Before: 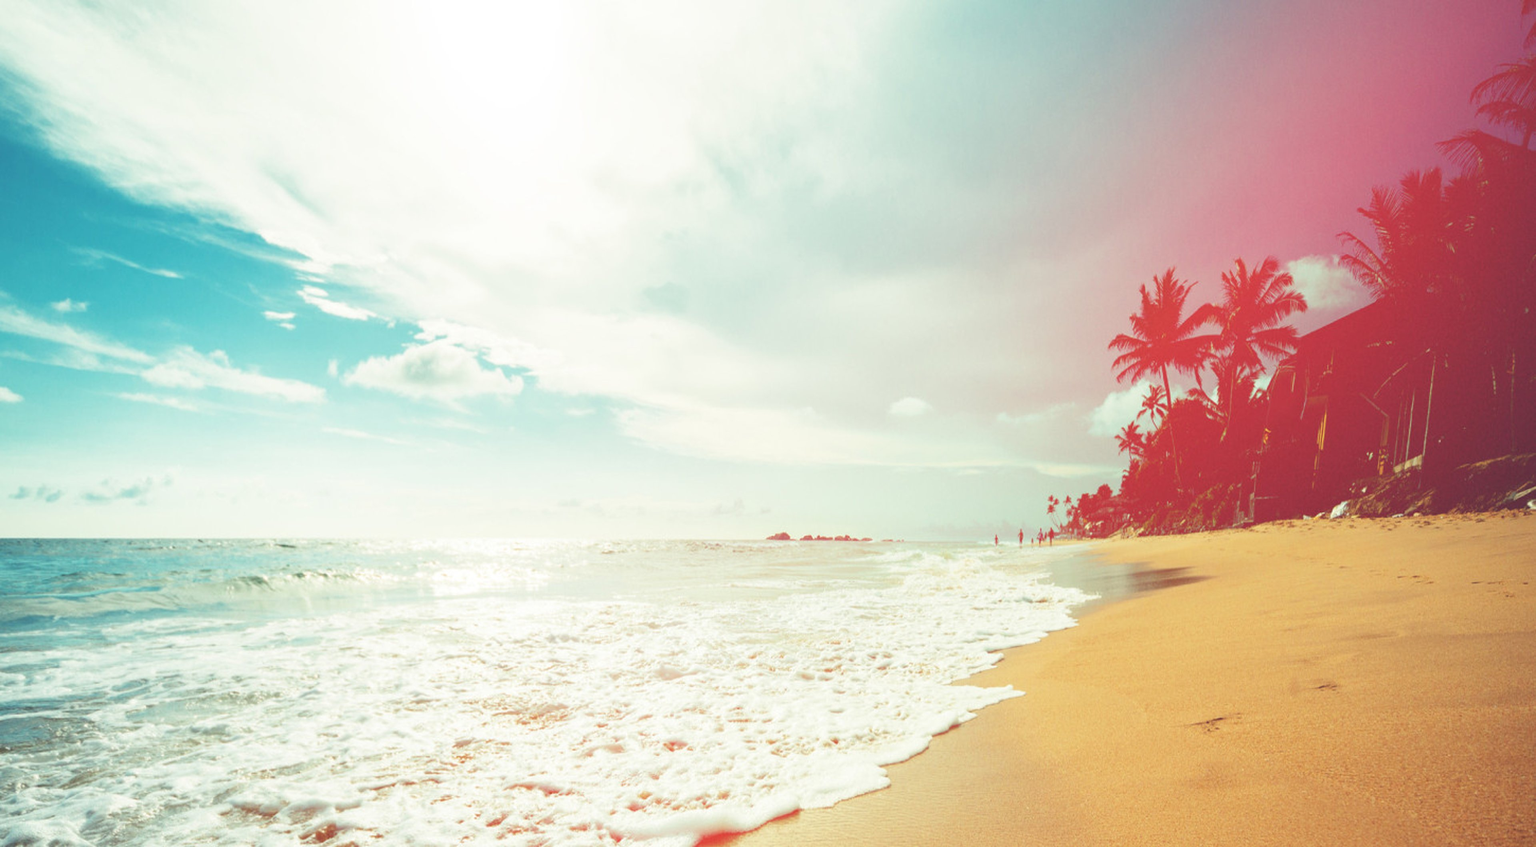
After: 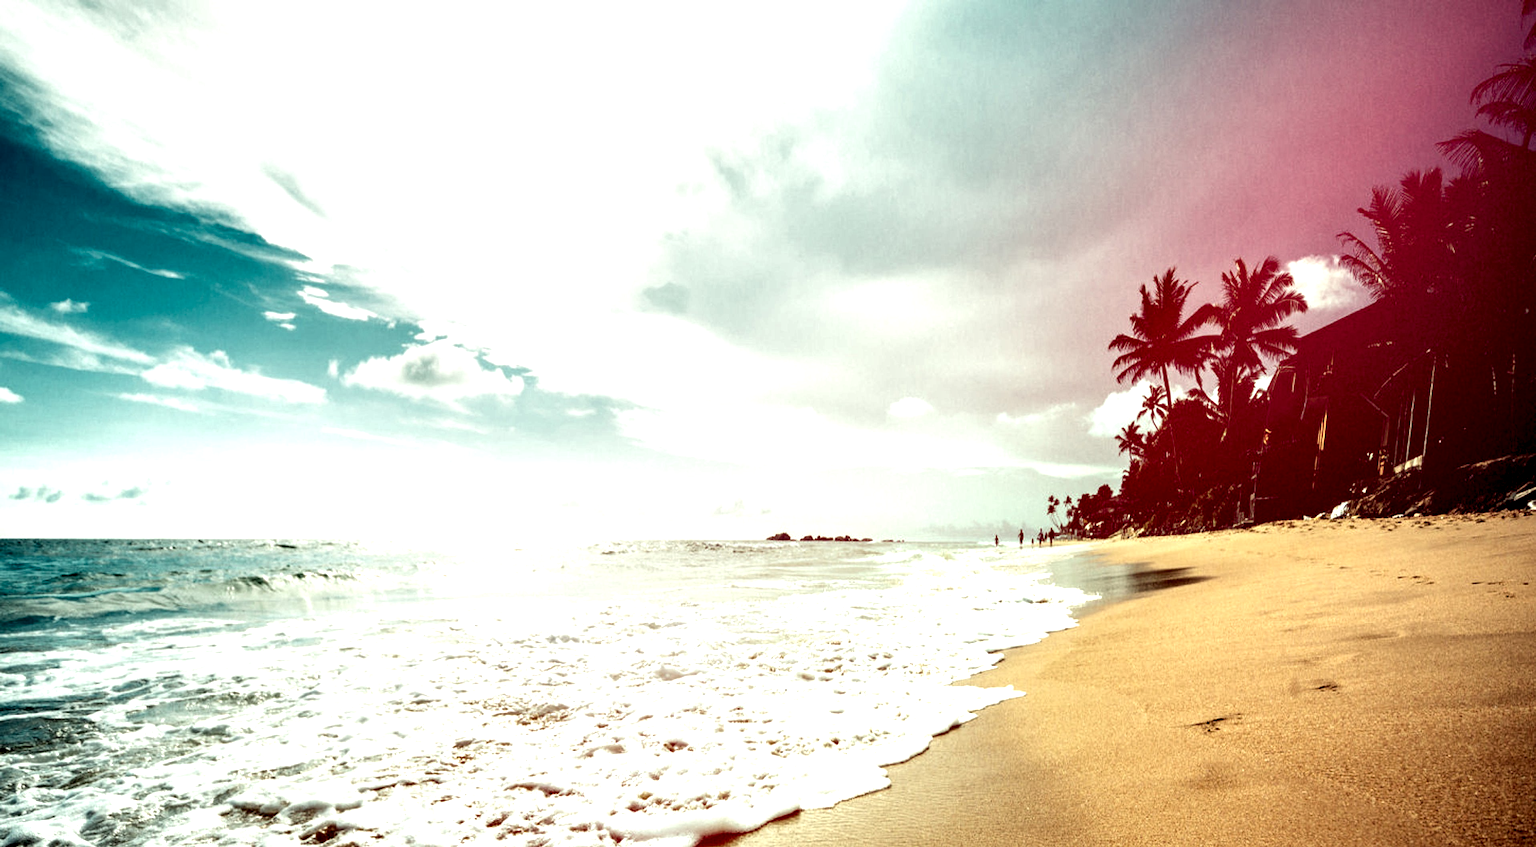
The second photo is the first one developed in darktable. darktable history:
local contrast: highlights 118%, shadows 45%, detail 293%
